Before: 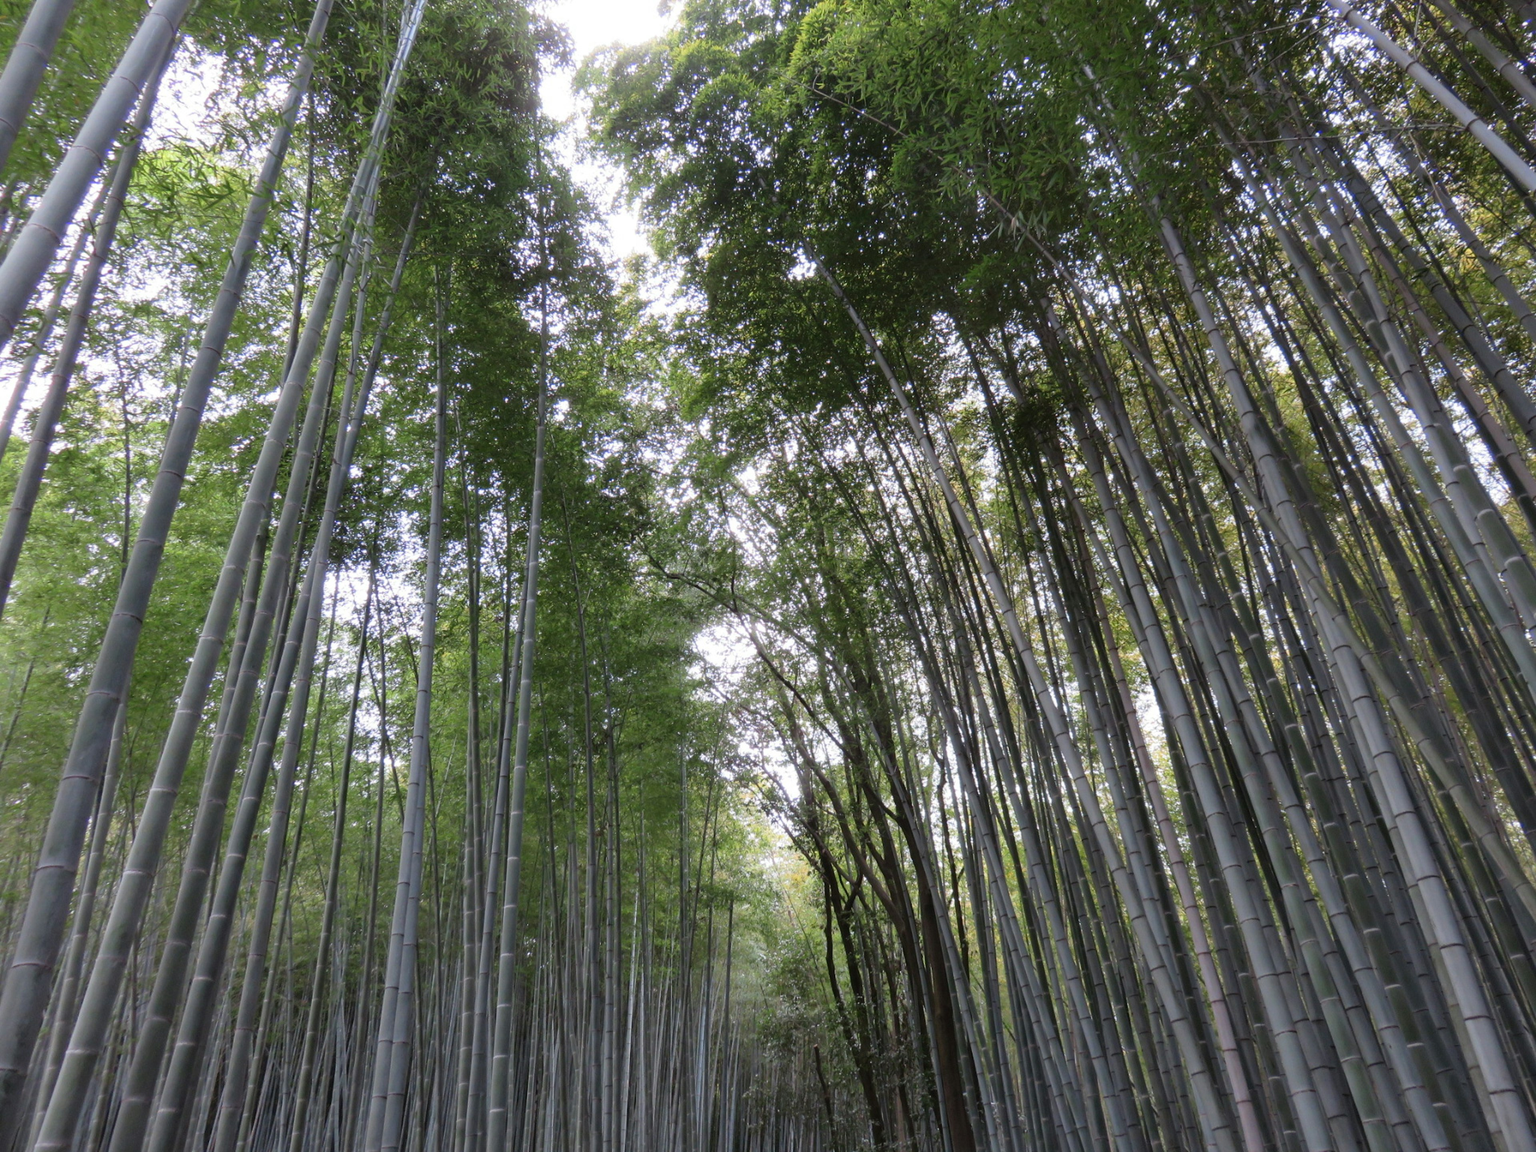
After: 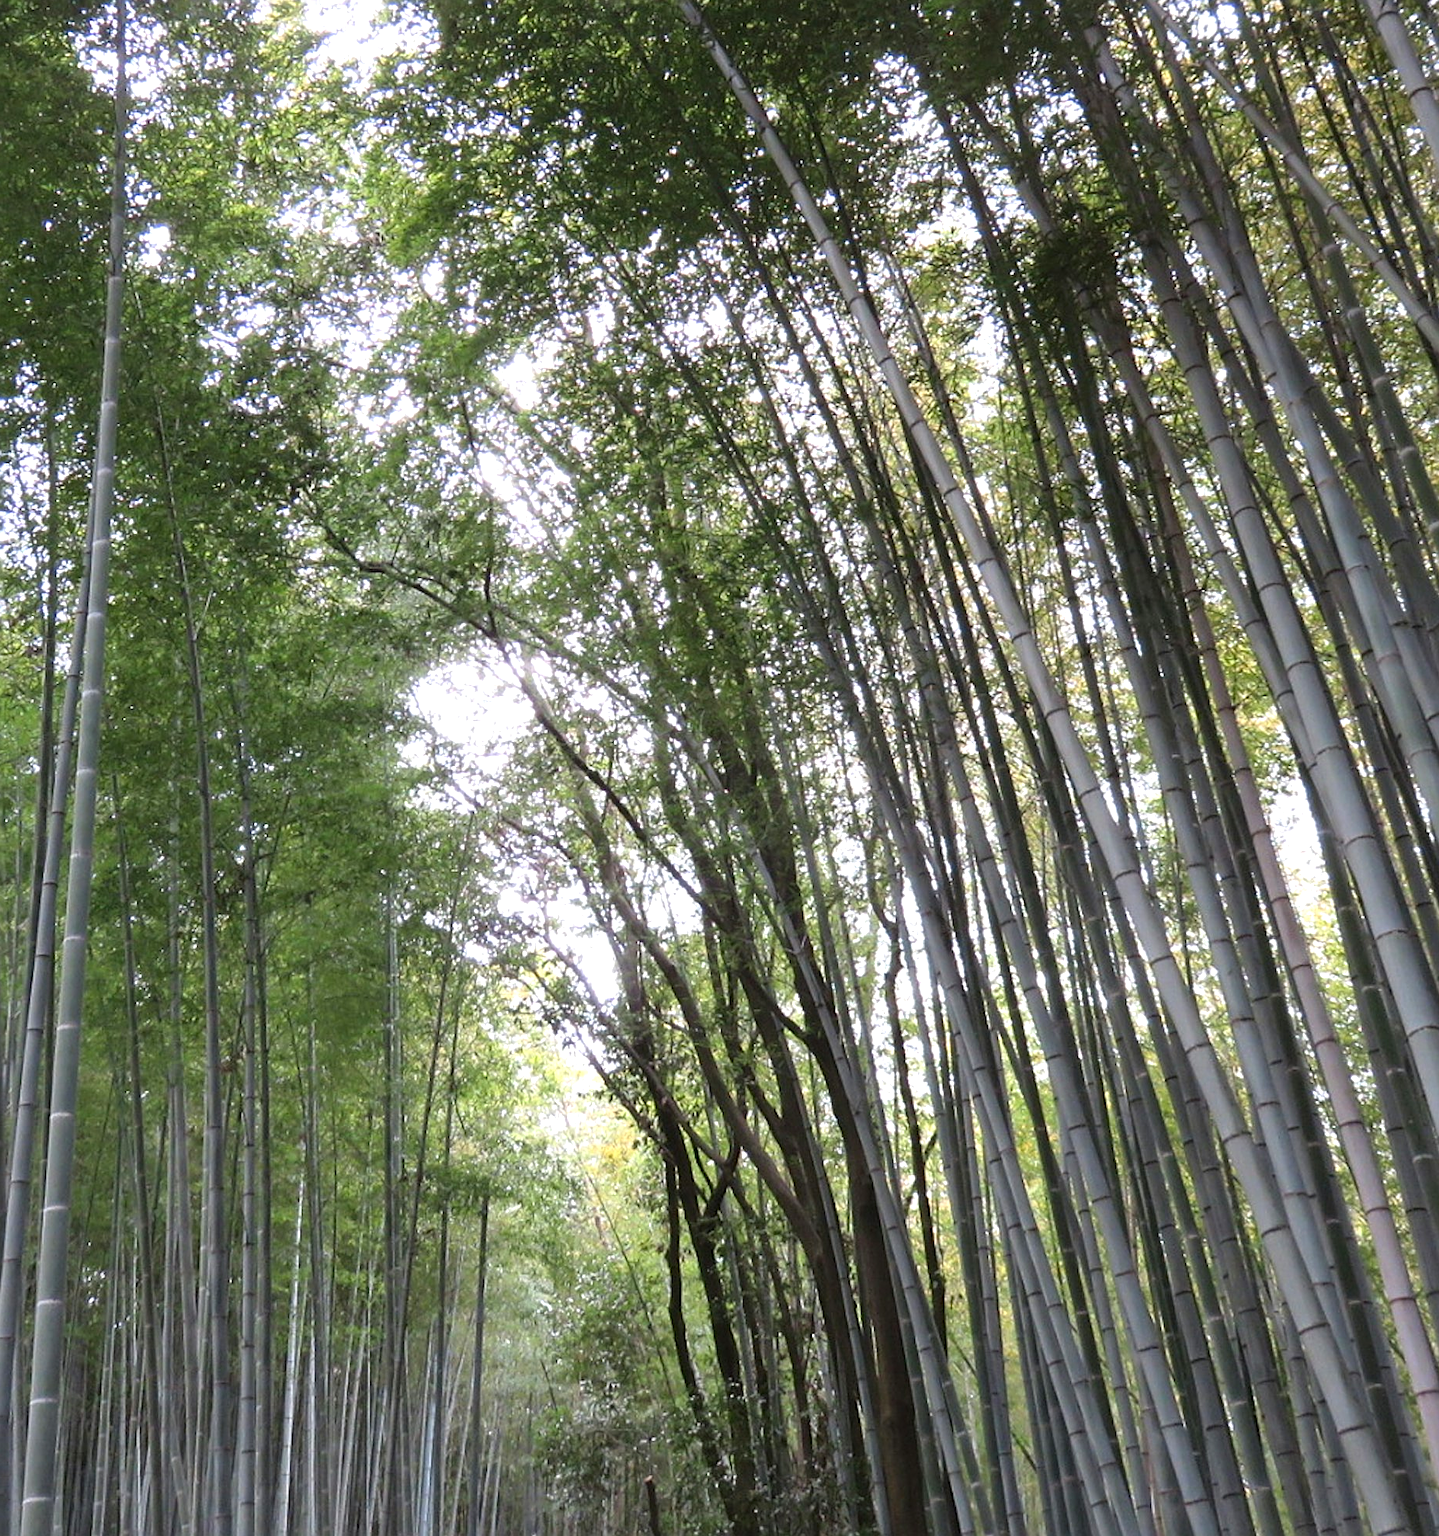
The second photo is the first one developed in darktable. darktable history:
exposure: black level correction 0, exposure 0.6 EV, compensate exposure bias true, compensate highlight preservation false
white balance: emerald 1
crop: left 31.379%, top 24.658%, right 20.326%, bottom 6.628%
sharpen: on, module defaults
